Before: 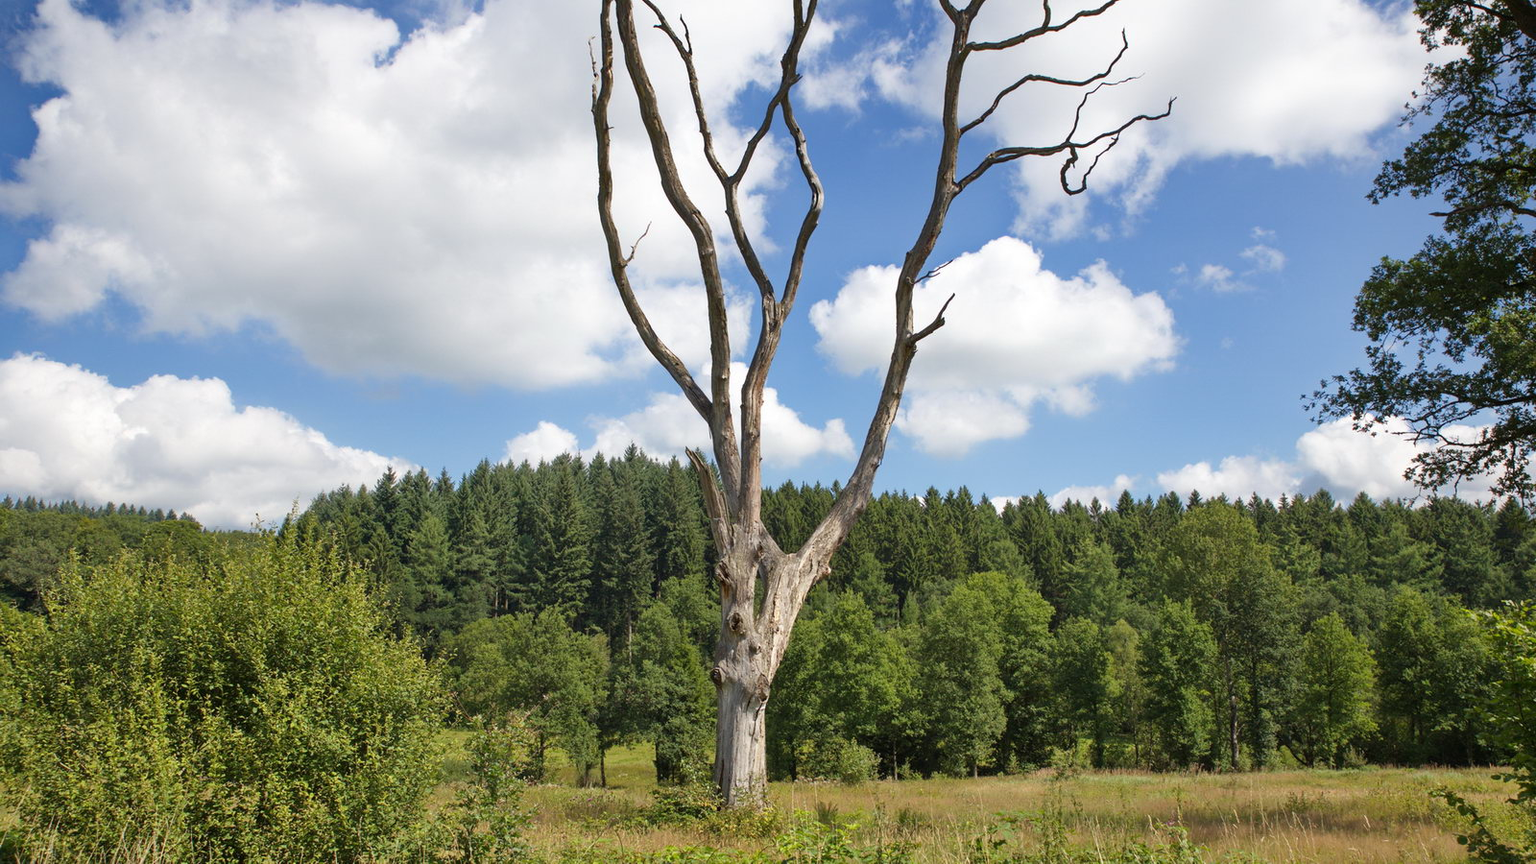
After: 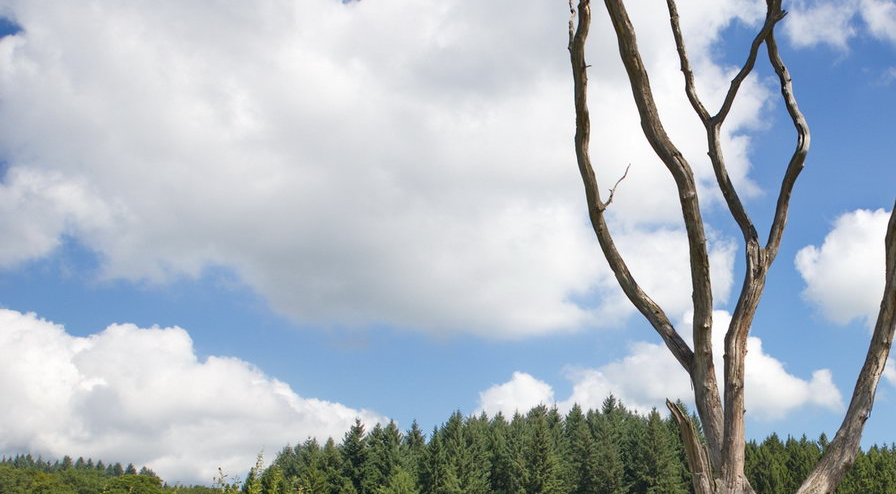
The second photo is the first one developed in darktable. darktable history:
crop and rotate: left 3.061%, top 7.552%, right 40.877%, bottom 37.527%
